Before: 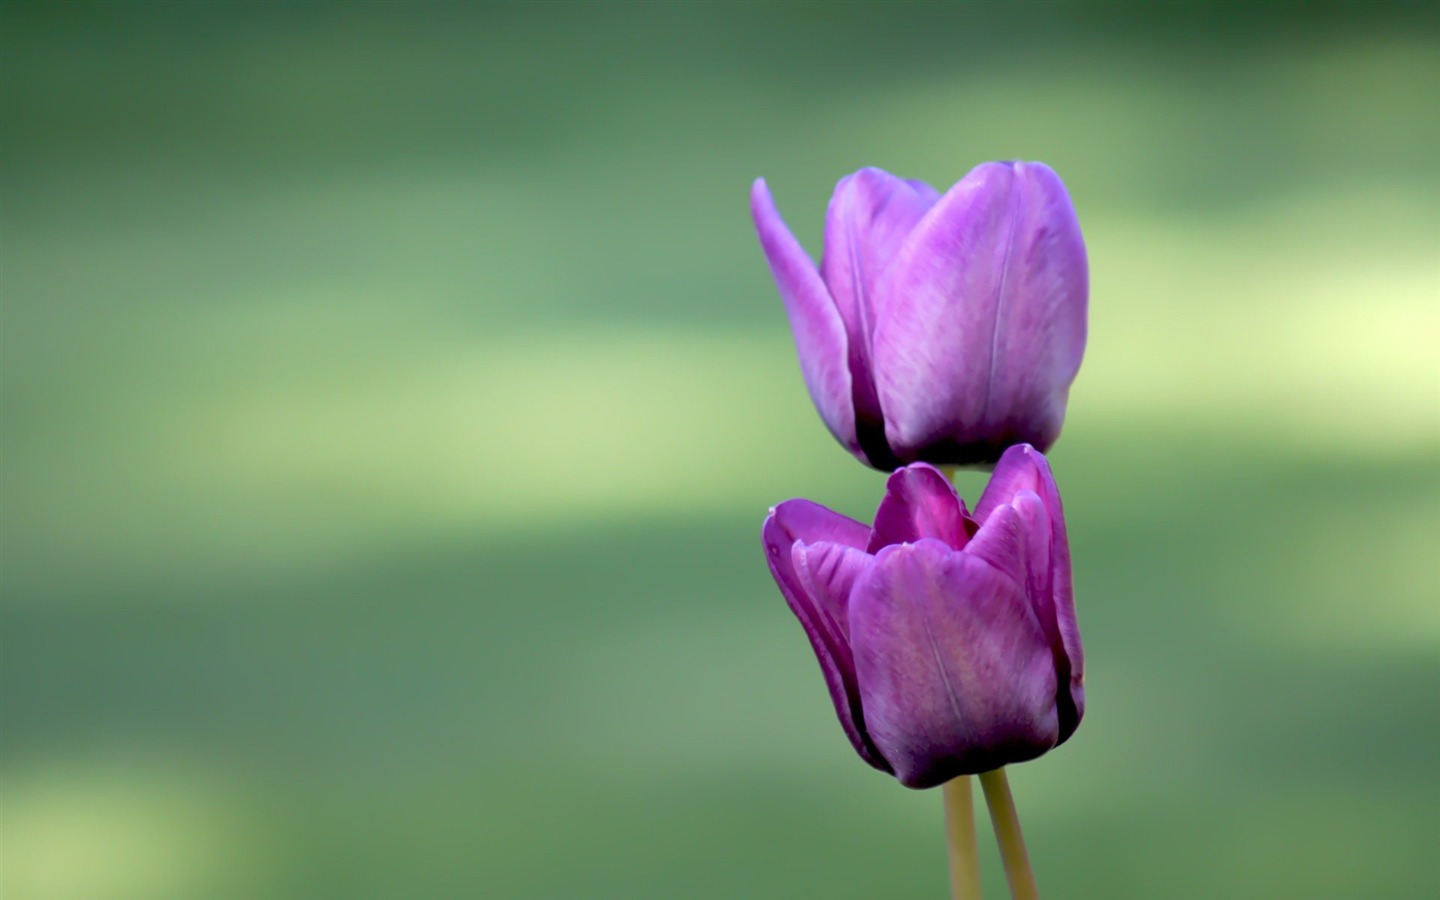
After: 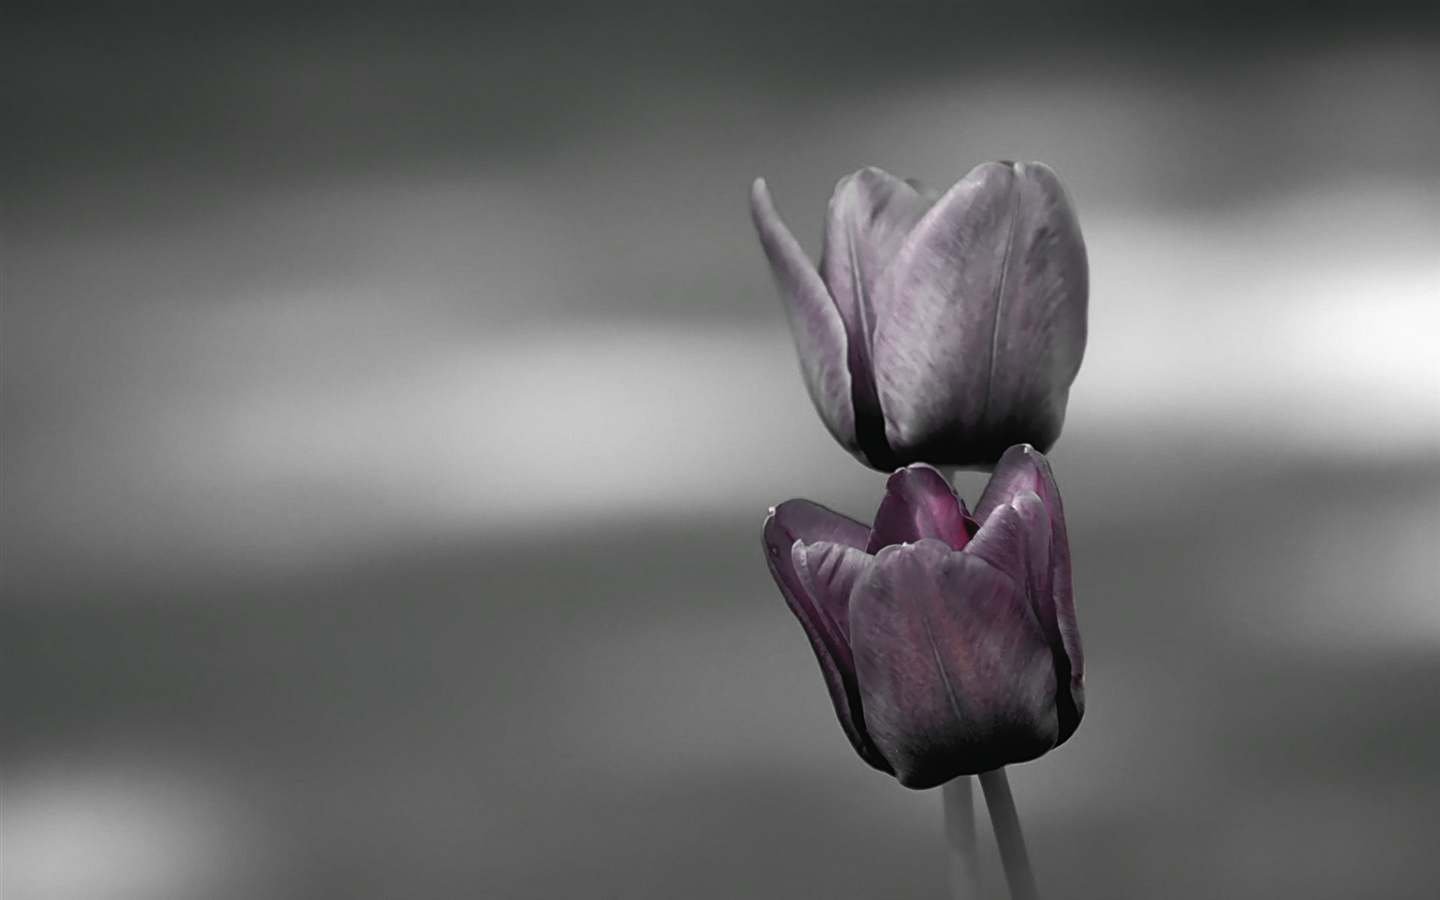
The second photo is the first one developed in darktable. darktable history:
color zones: curves: ch0 [(0, 0.65) (0.096, 0.644) (0.221, 0.539) (0.429, 0.5) (0.571, 0.5) (0.714, 0.5) (0.857, 0.5) (1, 0.65)]; ch1 [(0, 0.5) (0.143, 0.5) (0.257, -0.002) (0.429, 0.04) (0.571, -0.001) (0.714, -0.015) (0.857, 0.024) (1, 0.5)]
color balance rgb: perceptual saturation grading › highlights -31.88%, perceptual saturation grading › mid-tones 5.8%, perceptual saturation grading › shadows 18.12%, perceptual brilliance grading › highlights 3.62%, perceptual brilliance grading › mid-tones -18.12%, perceptual brilliance grading › shadows -41.3%
color balance: lift [1.005, 0.99, 1.007, 1.01], gamma [1, 1.034, 1.032, 0.966], gain [0.873, 1.055, 1.067, 0.933]
sharpen: on, module defaults
